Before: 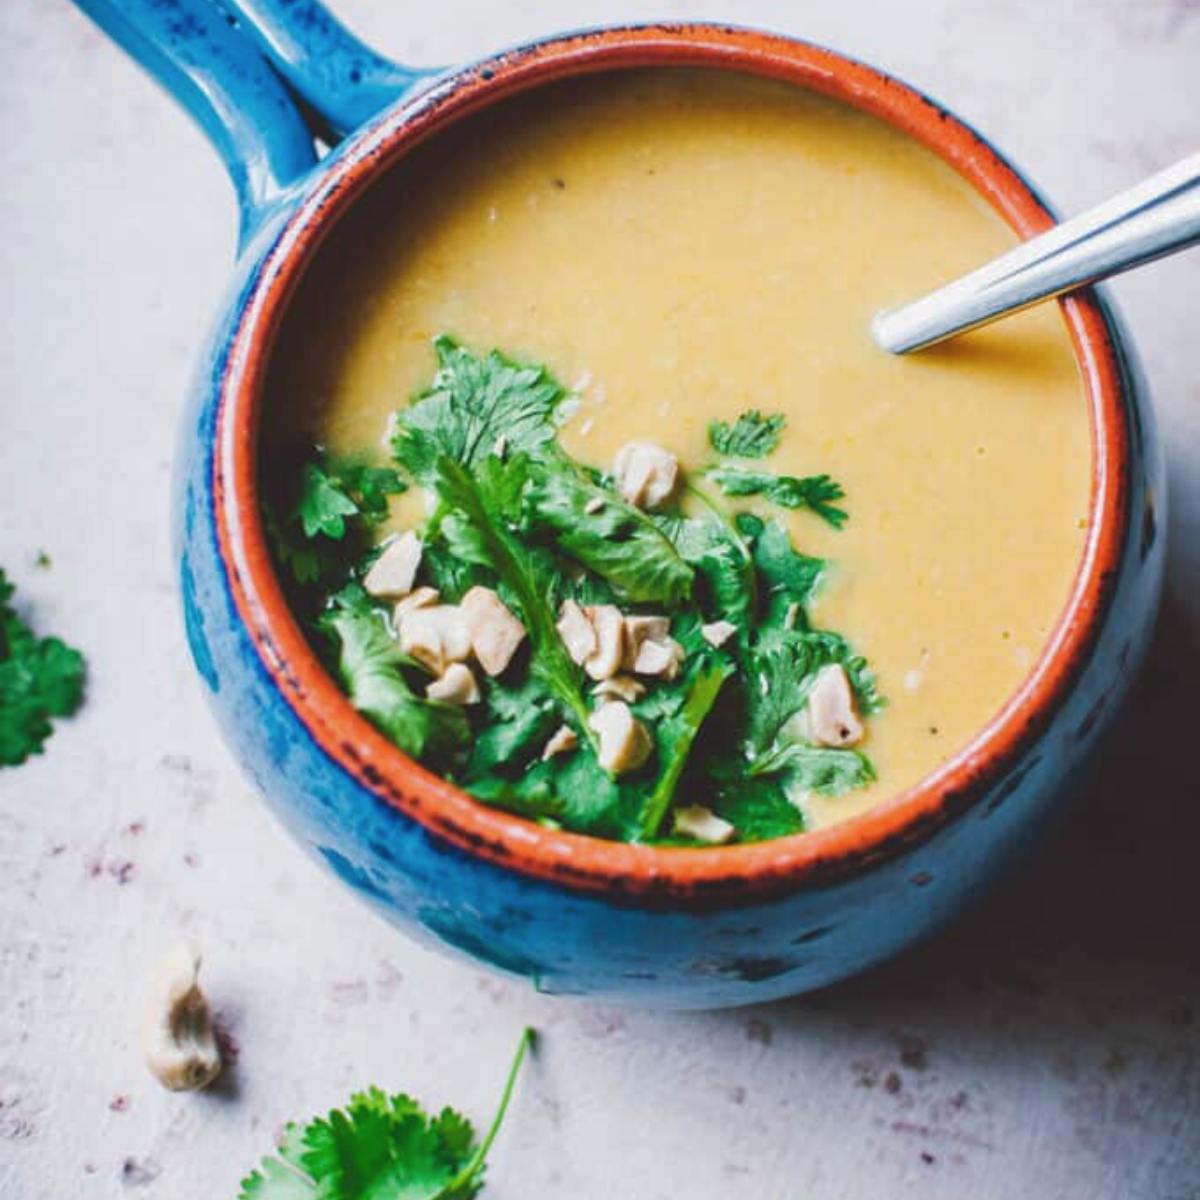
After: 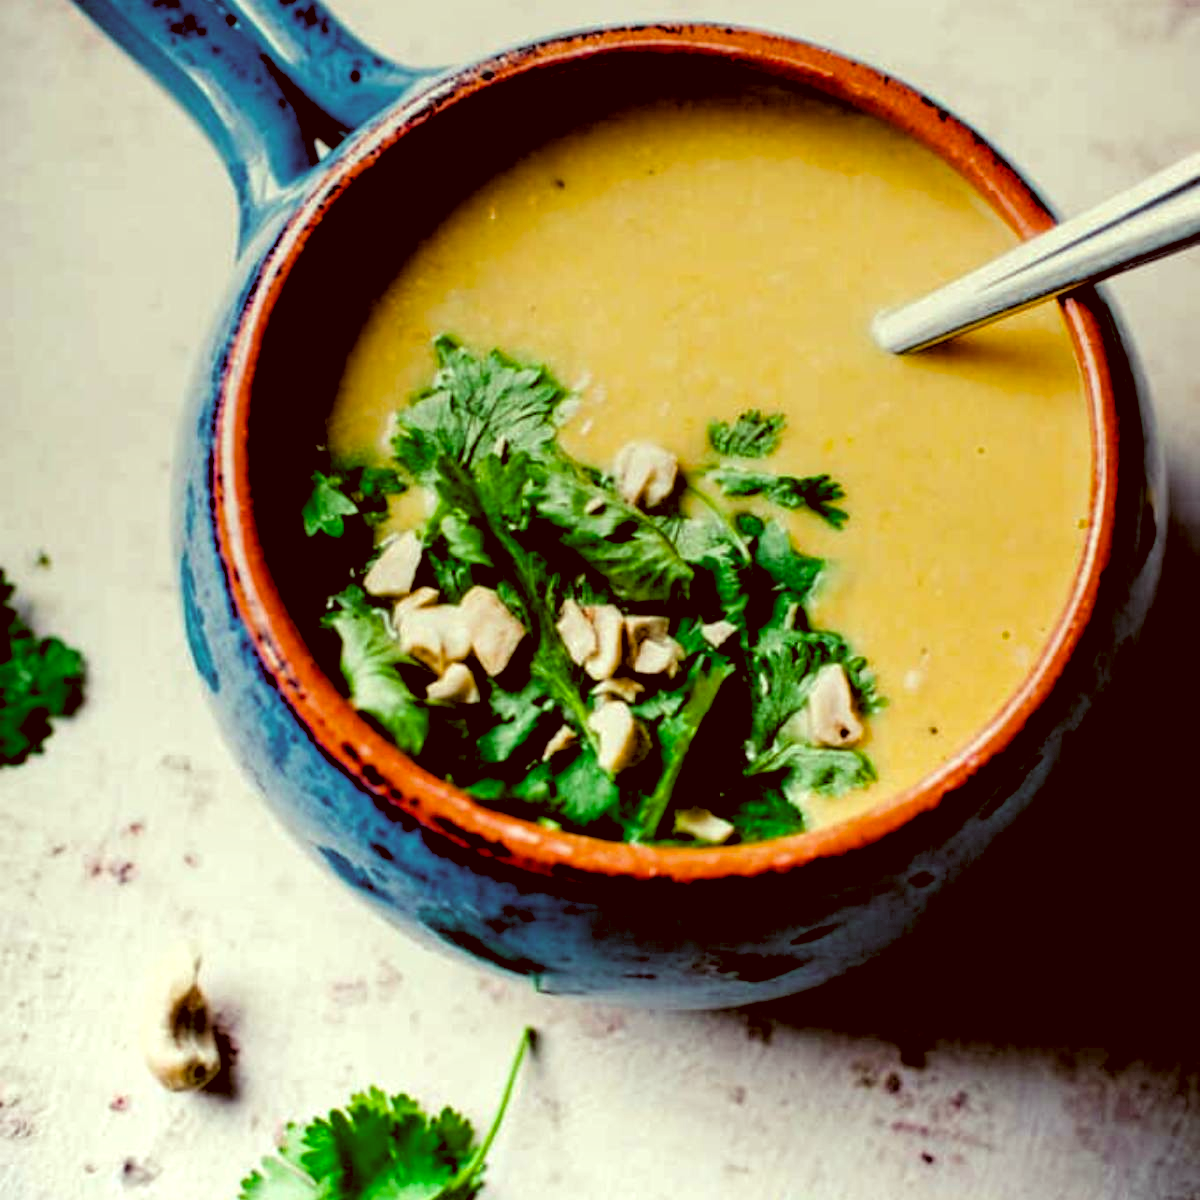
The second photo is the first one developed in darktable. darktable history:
color balance rgb: shadows lift › luminance -21.66%, shadows lift › chroma 6.57%, shadows lift › hue 270°, power › chroma 0.68%, power › hue 60°, highlights gain › luminance 6.08%, highlights gain › chroma 1.33%, highlights gain › hue 90°, global offset › luminance -0.87%, perceptual saturation grading › global saturation 26.86%, perceptual saturation grading › highlights -28.39%, perceptual saturation grading › mid-tones 15.22%, perceptual saturation grading › shadows 33.98%, perceptual brilliance grading › highlights 10%, perceptual brilliance grading › mid-tones 5%
color correction: highlights a* -5.3, highlights b* 9.8, shadows a* 9.8, shadows b* 24.26
rgb levels: levels [[0.034, 0.472, 0.904], [0, 0.5, 1], [0, 0.5, 1]]
graduated density: rotation 5.63°, offset 76.9
